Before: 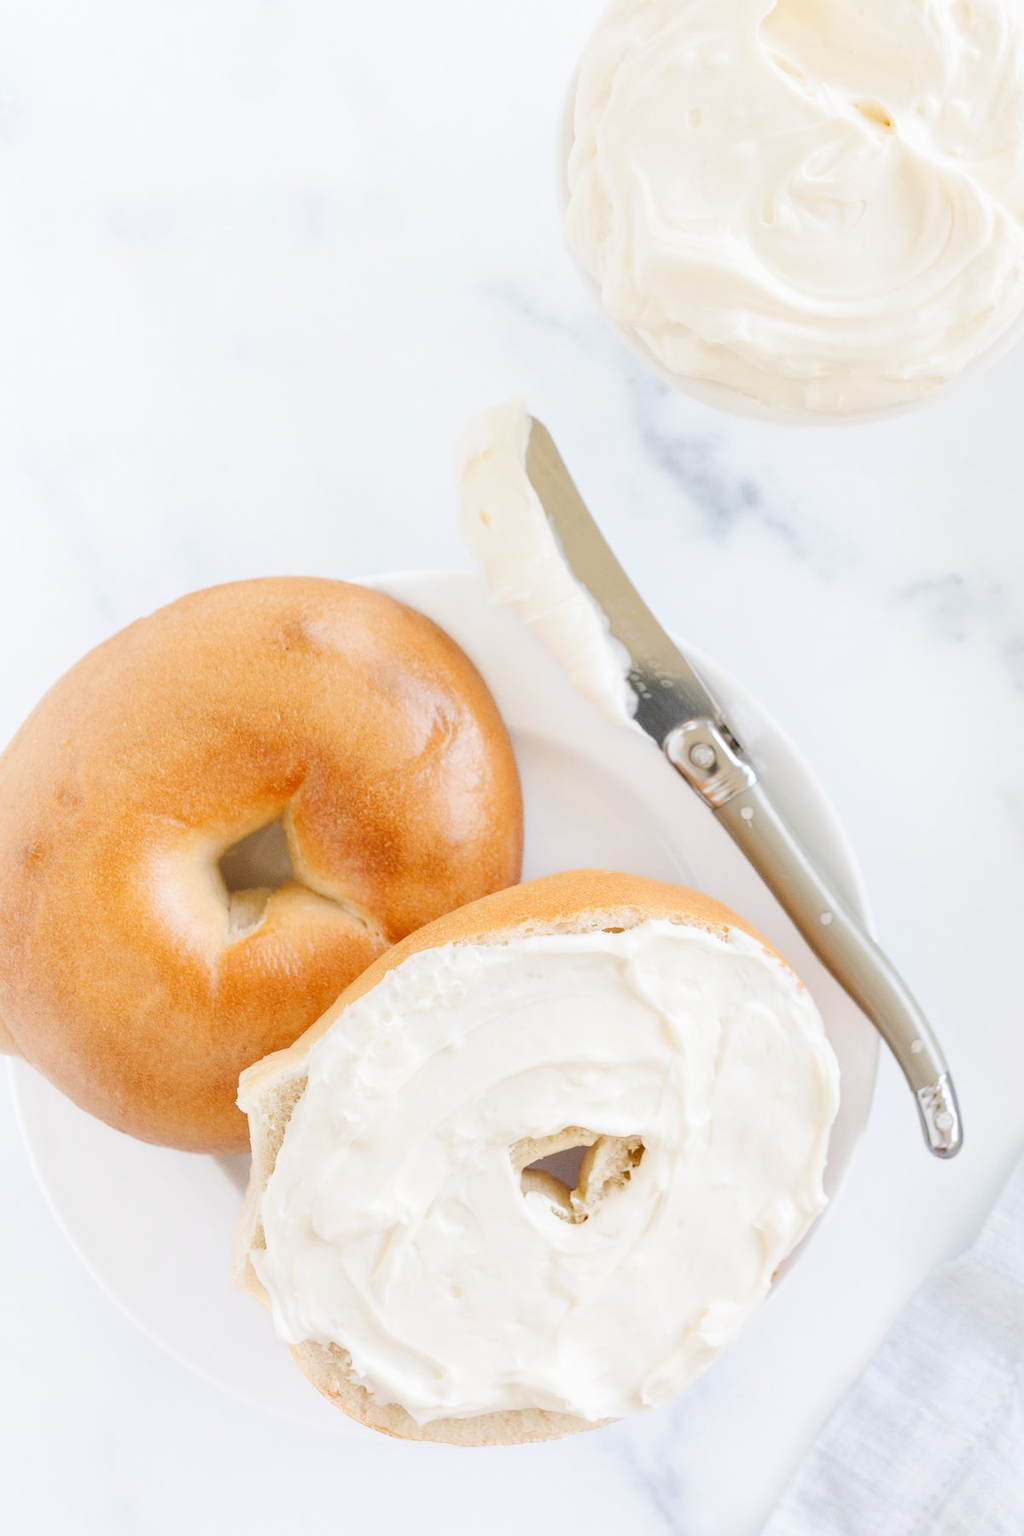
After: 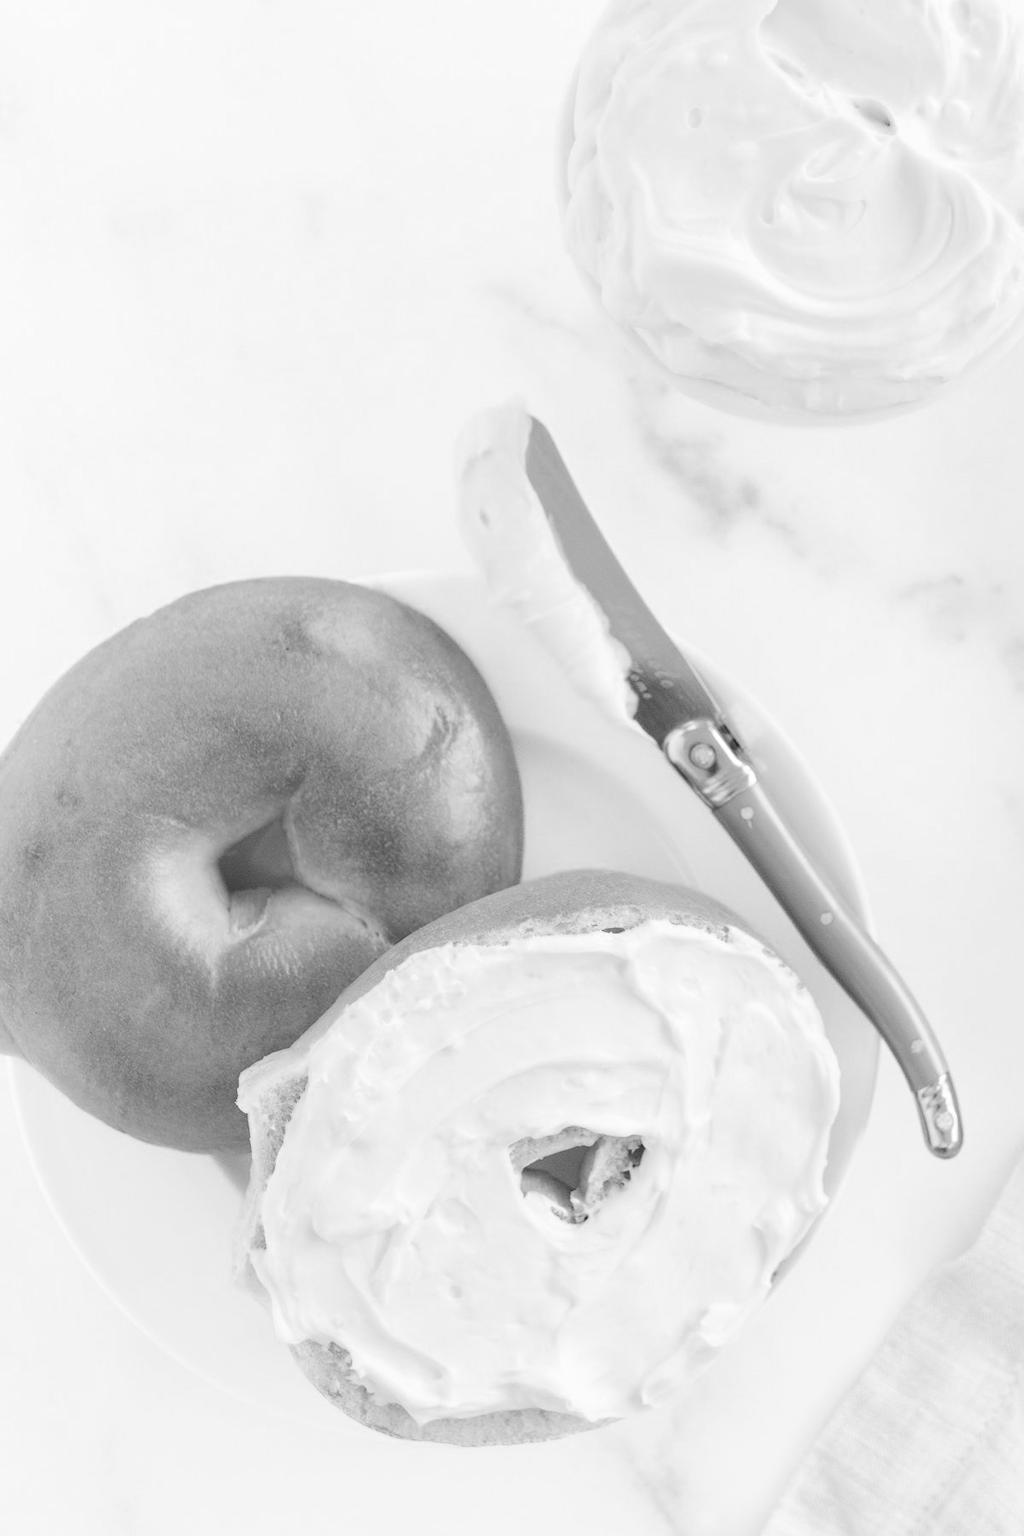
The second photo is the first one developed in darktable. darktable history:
color calibration: output gray [0.18, 0.41, 0.41, 0], x 0.37, y 0.382, temperature 4319.31 K
